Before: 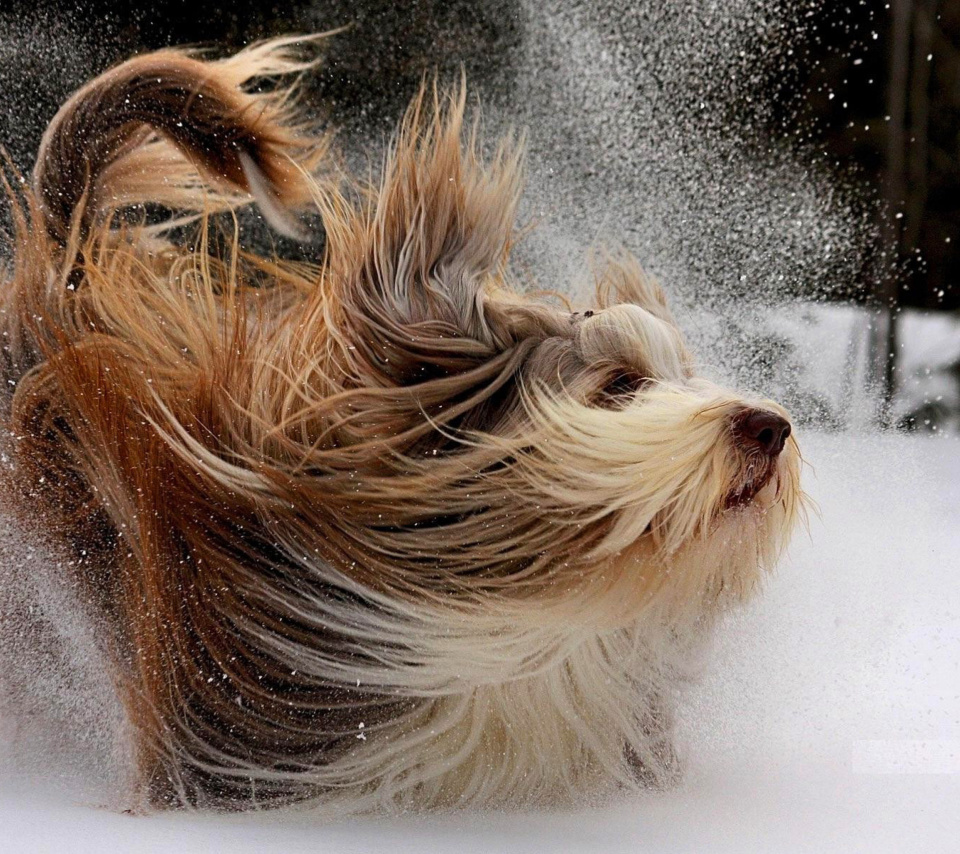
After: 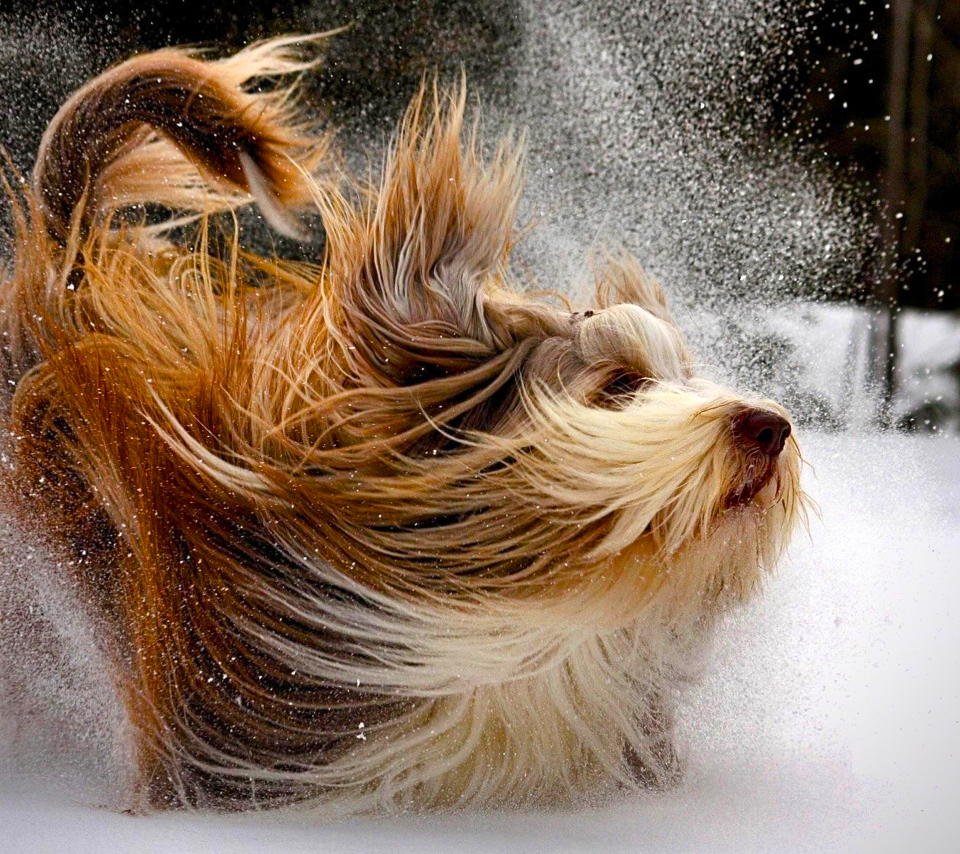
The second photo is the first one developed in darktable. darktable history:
vignetting: fall-off radius 69.3%, saturation -0.029, automatic ratio true
color balance rgb: perceptual saturation grading › global saturation 26.034%, perceptual saturation grading › highlights -28.683%, perceptual saturation grading › mid-tones 15.928%, perceptual saturation grading › shadows 33.212%, perceptual brilliance grading › global brilliance 12.461%
shadows and highlights: shadows 43.7, white point adjustment -1.49, soften with gaussian
